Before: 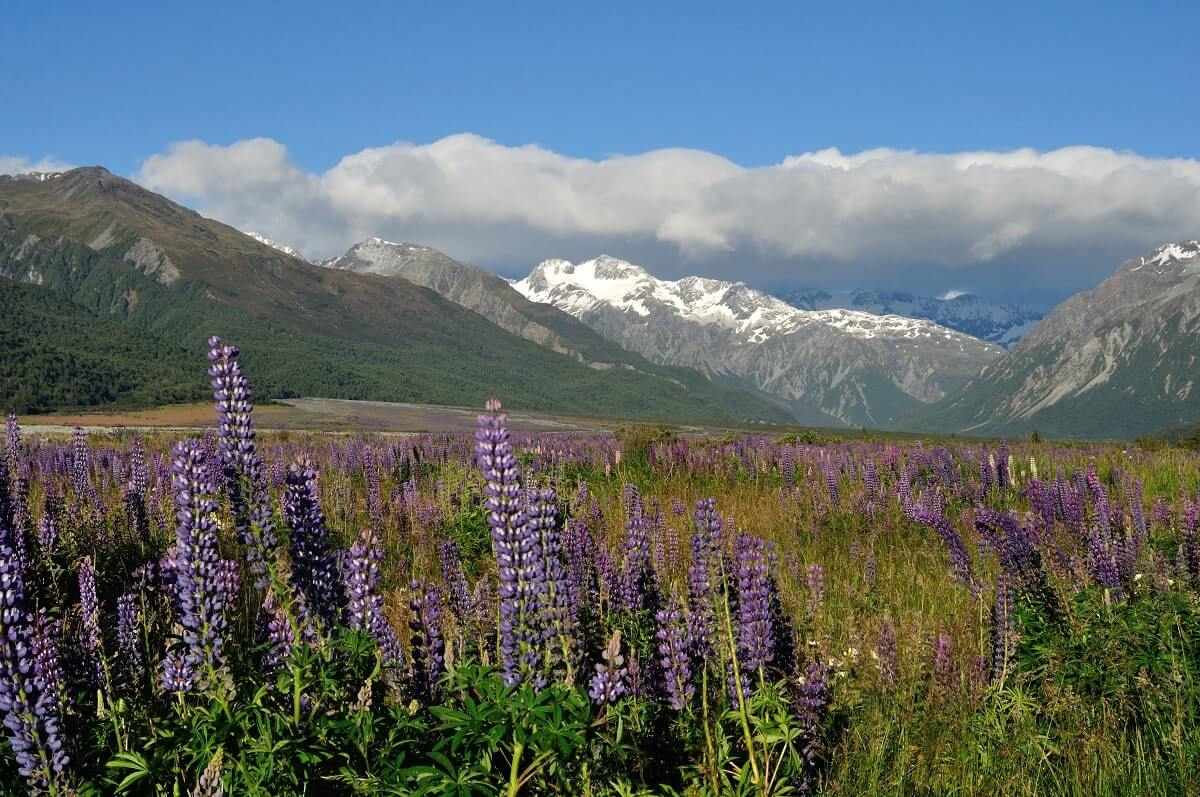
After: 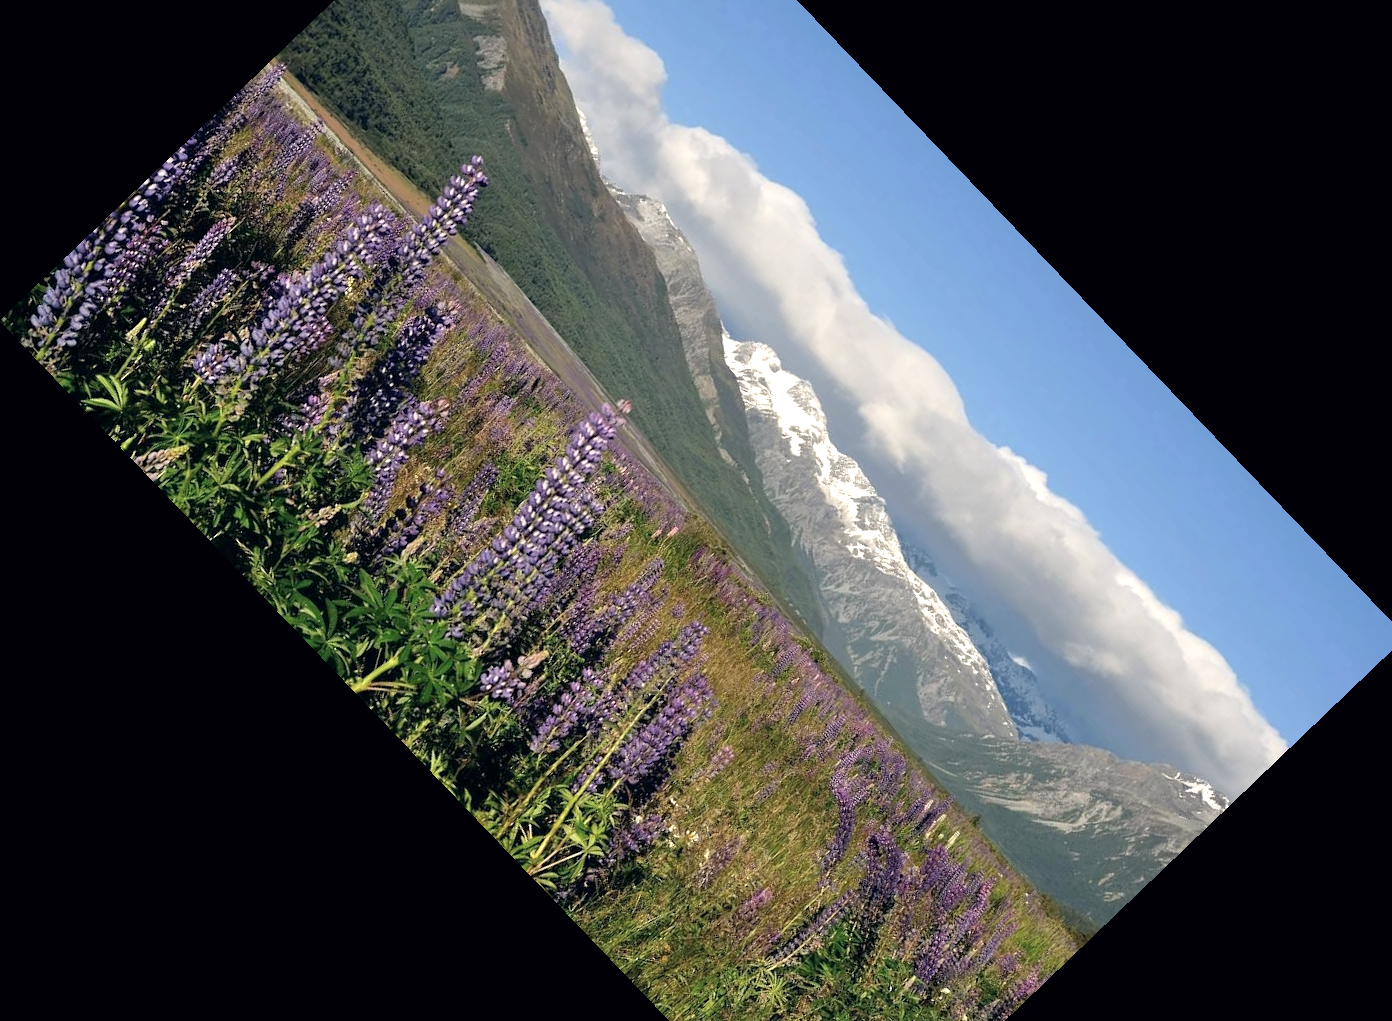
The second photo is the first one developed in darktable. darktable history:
crop and rotate: angle -46.26°, top 16.234%, right 0.912%, bottom 11.704%
exposure: black level correction 0.001, exposure 0.5 EV, compensate exposure bias true, compensate highlight preservation false
color correction: highlights a* 2.75, highlights b* 5, shadows a* -2.04, shadows b* -4.84, saturation 0.8
